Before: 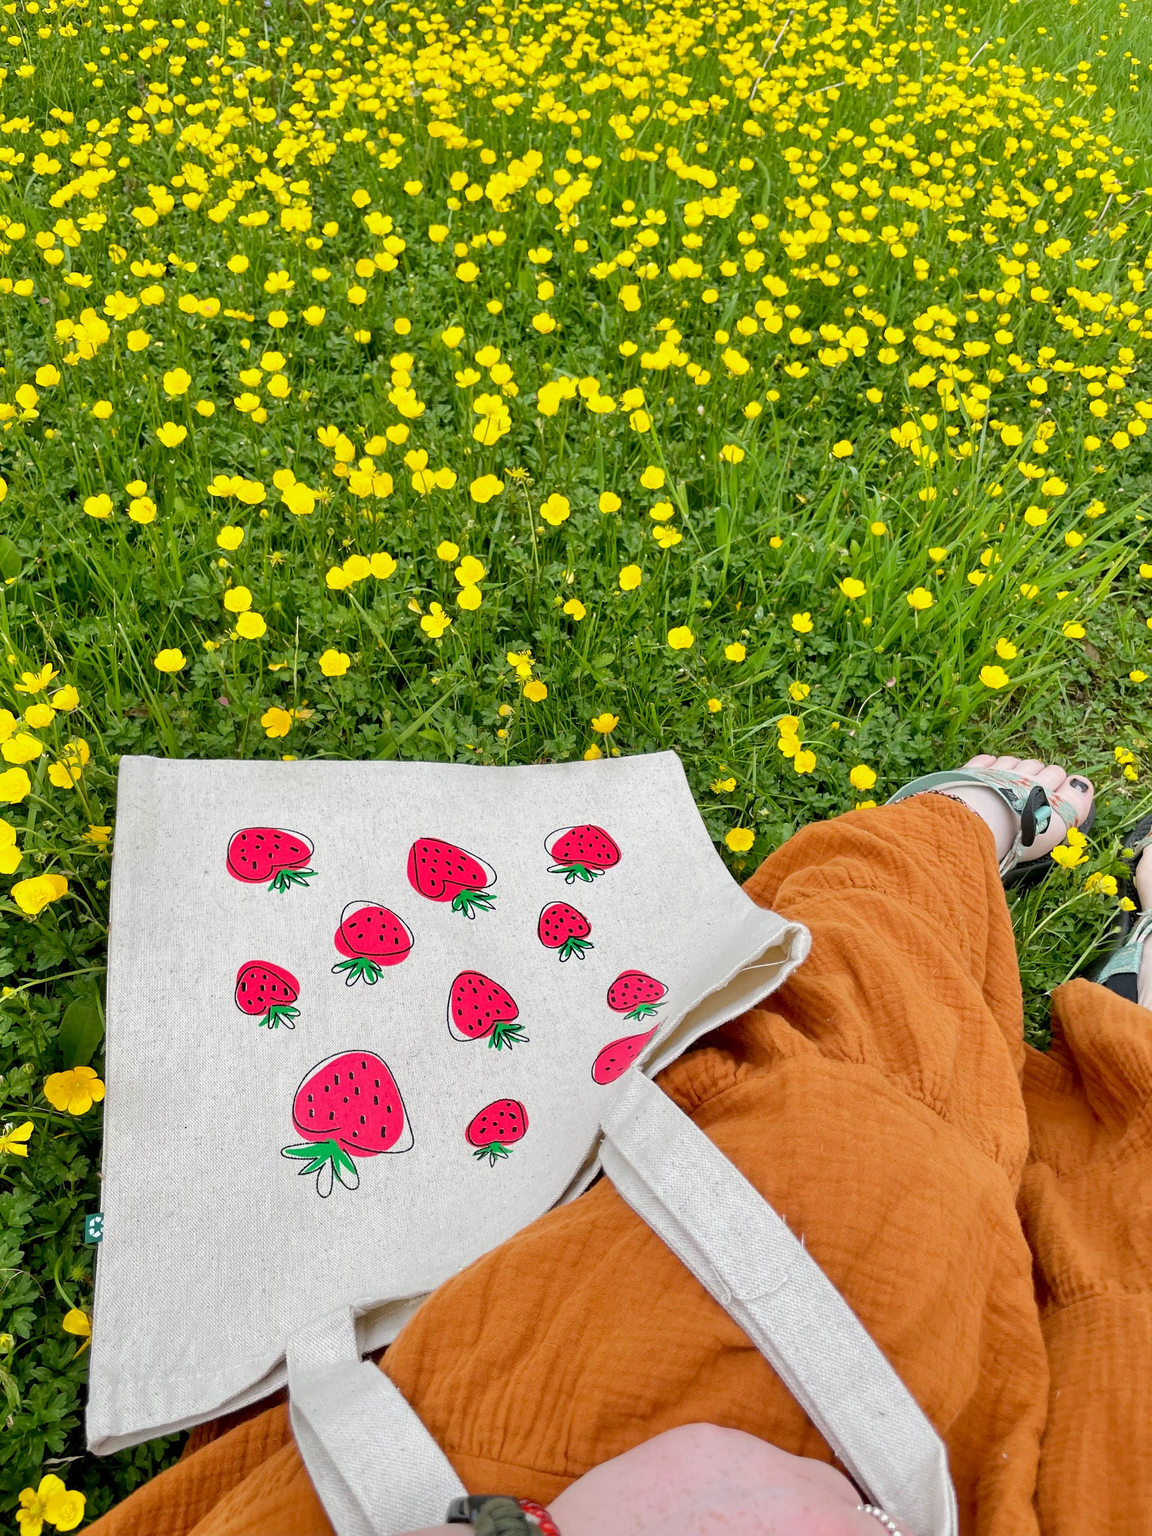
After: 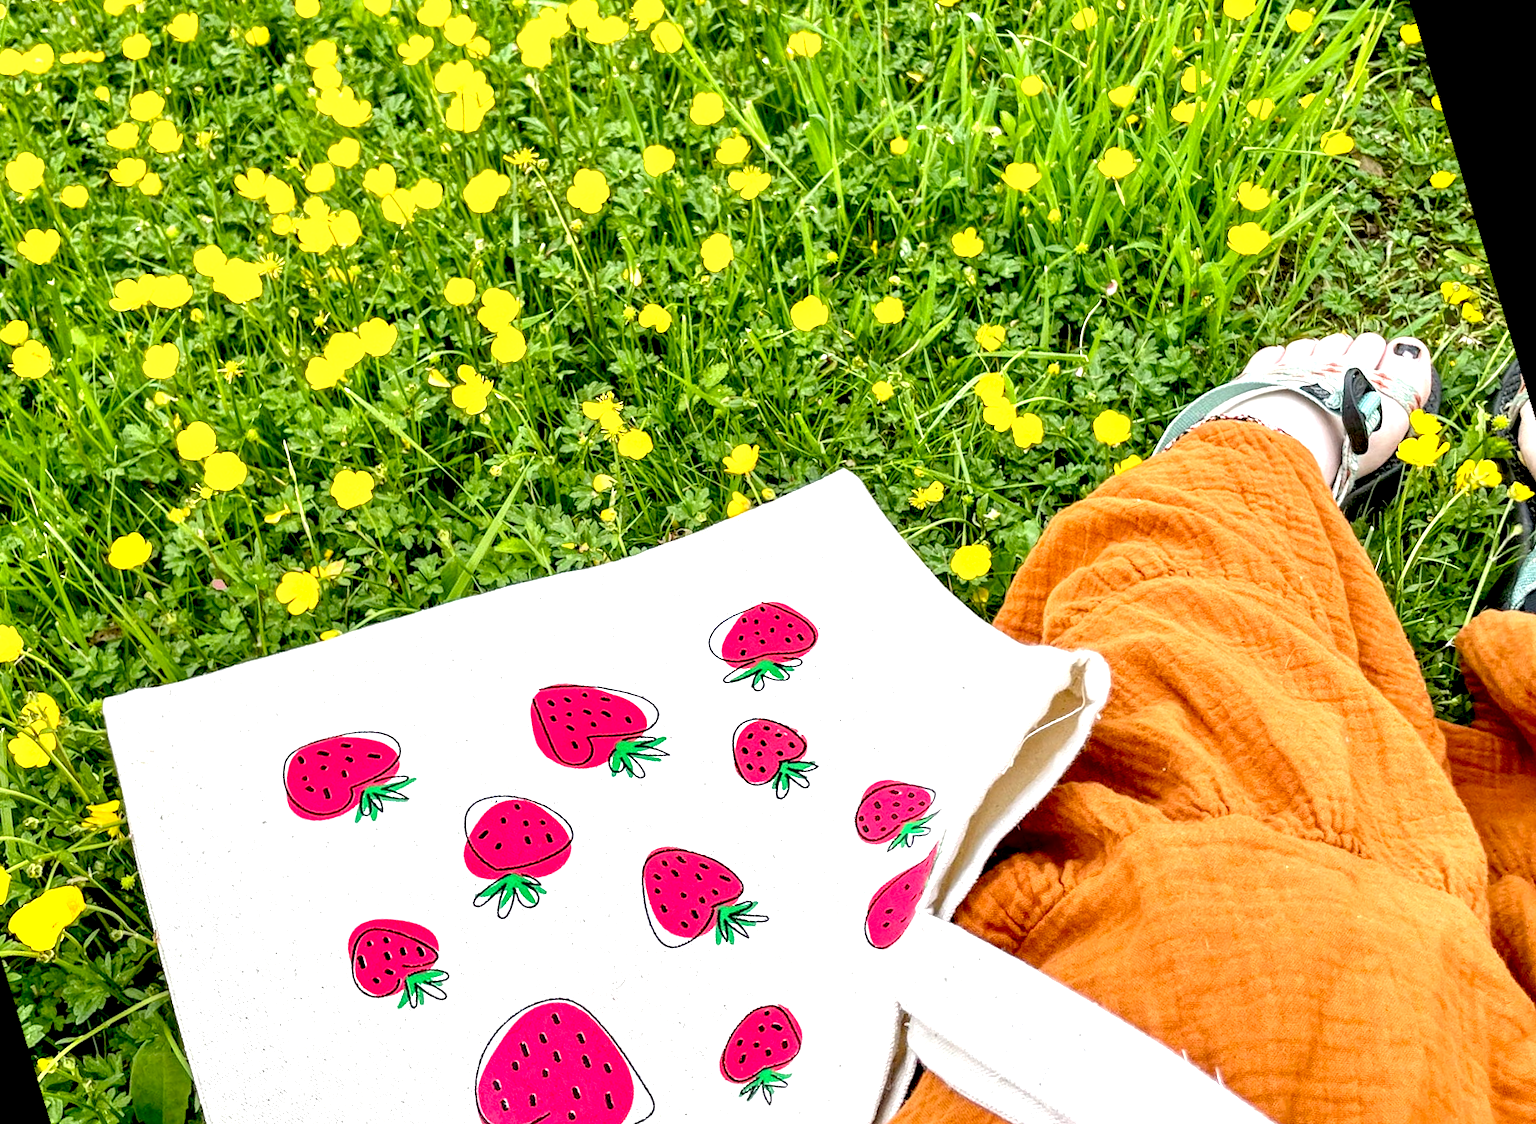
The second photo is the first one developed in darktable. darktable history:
crop and rotate: angle 1.96°, left 5.673%, top 5.673%
local contrast: detail 150%
rotate and perspective: rotation -14.8°, crop left 0.1, crop right 0.903, crop top 0.25, crop bottom 0.748
exposure: black level correction 0.01, exposure 1 EV, compensate highlight preservation false
